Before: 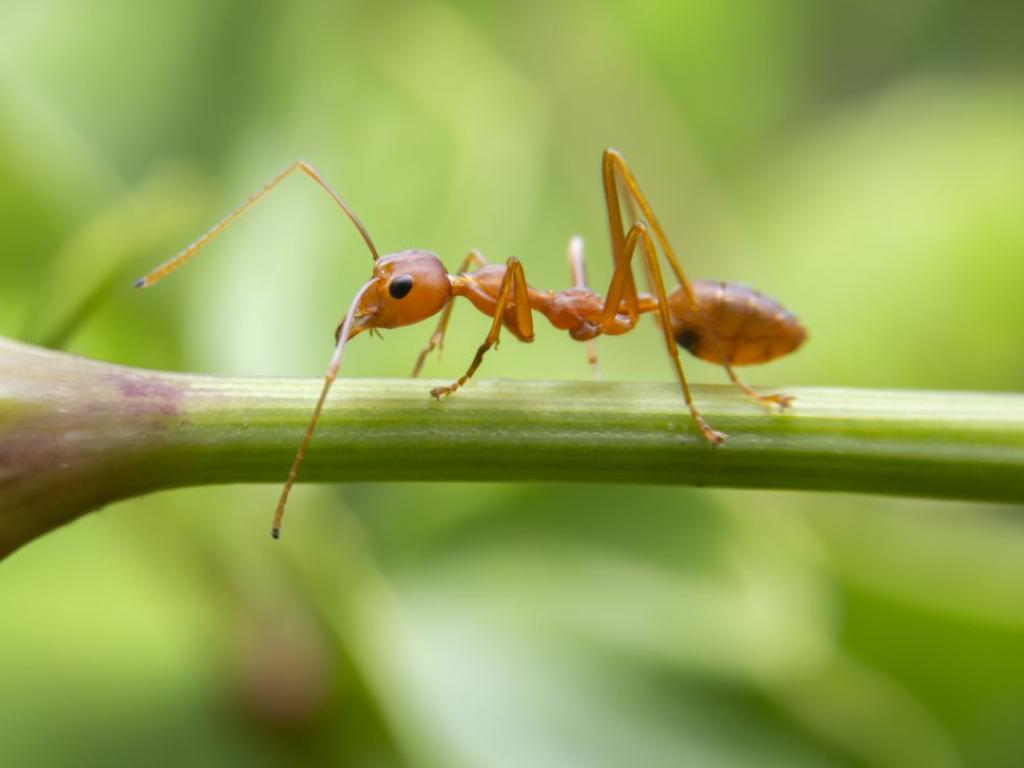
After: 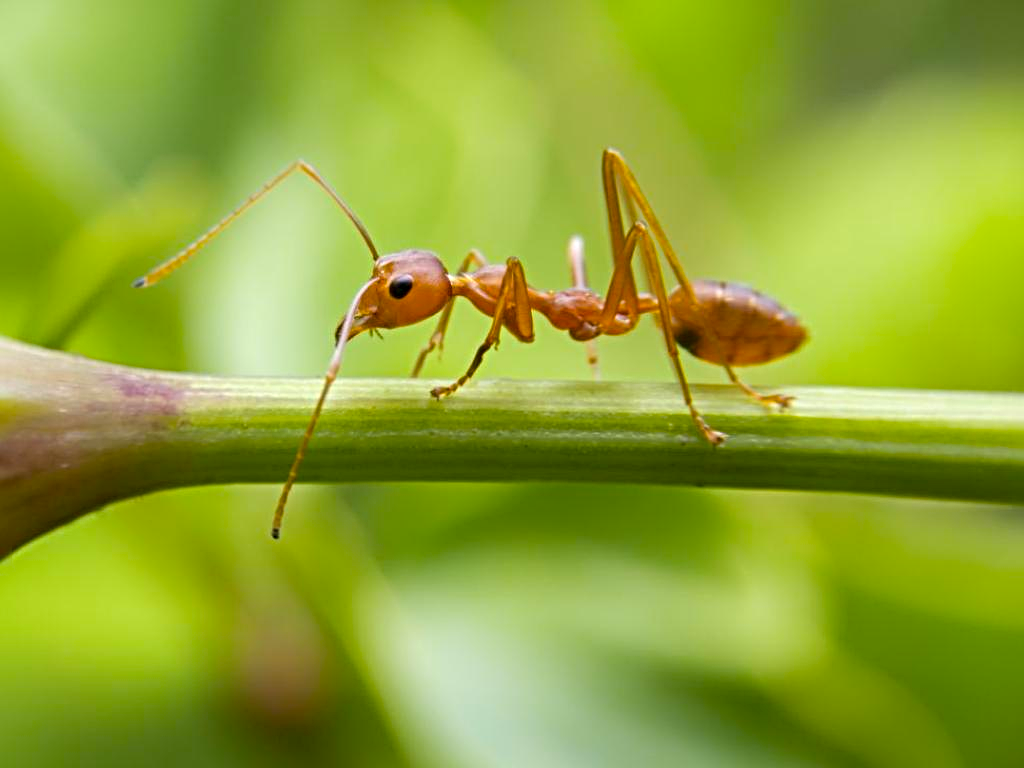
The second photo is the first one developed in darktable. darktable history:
color balance rgb: perceptual saturation grading › global saturation 20%, global vibrance 20%
sharpen: radius 4.883
